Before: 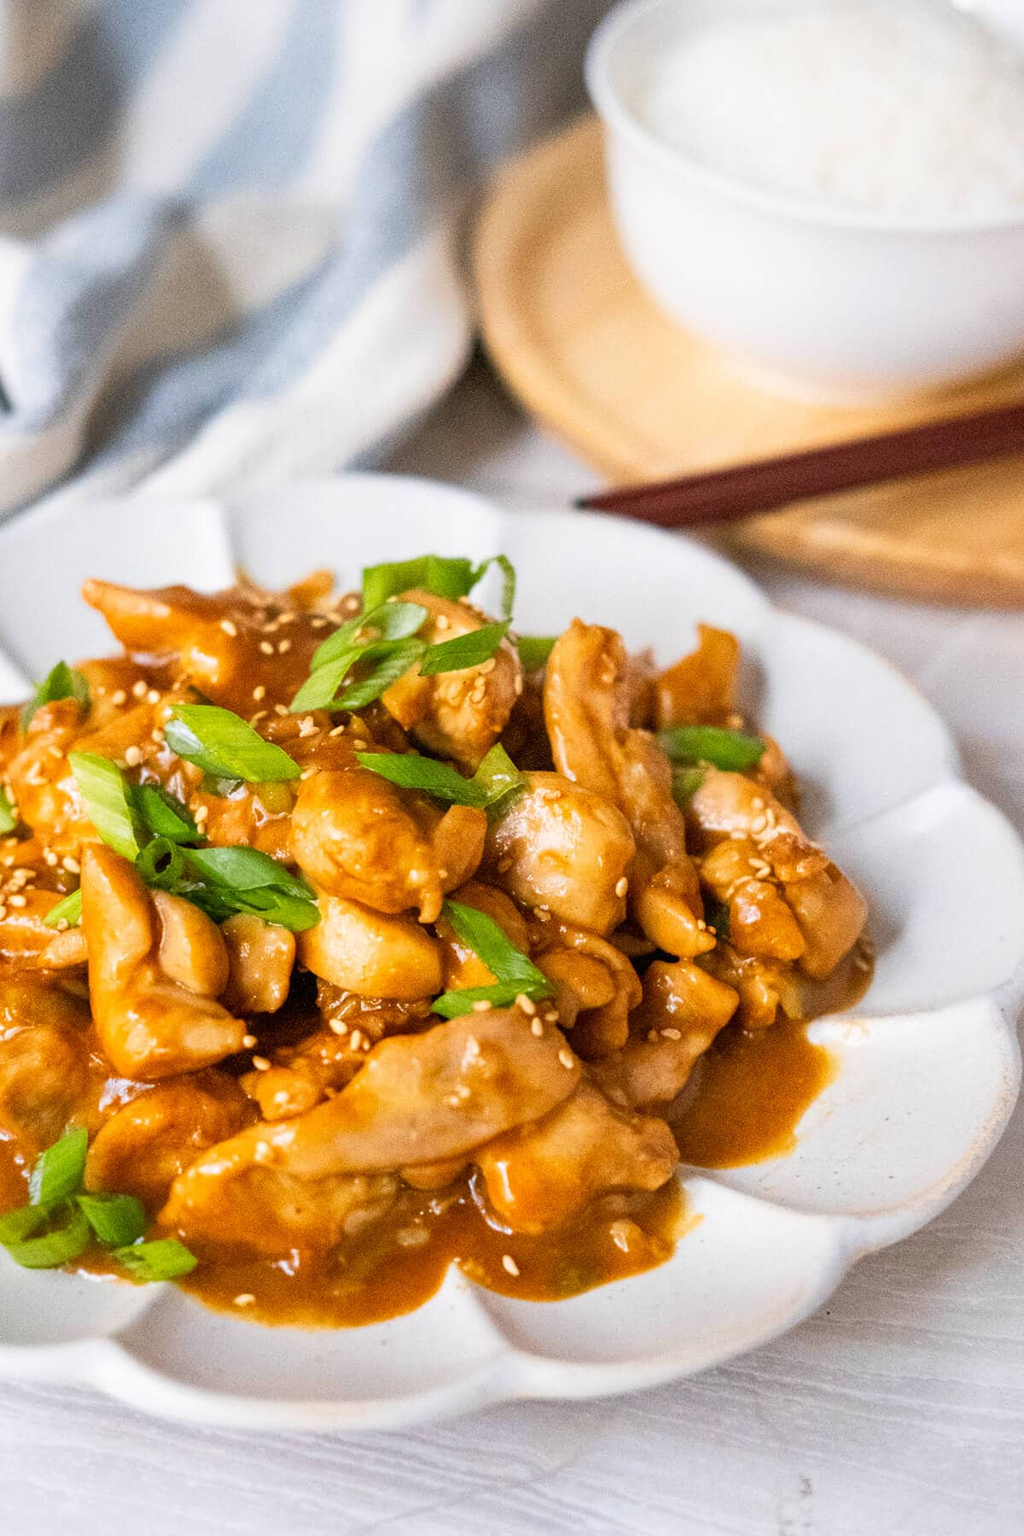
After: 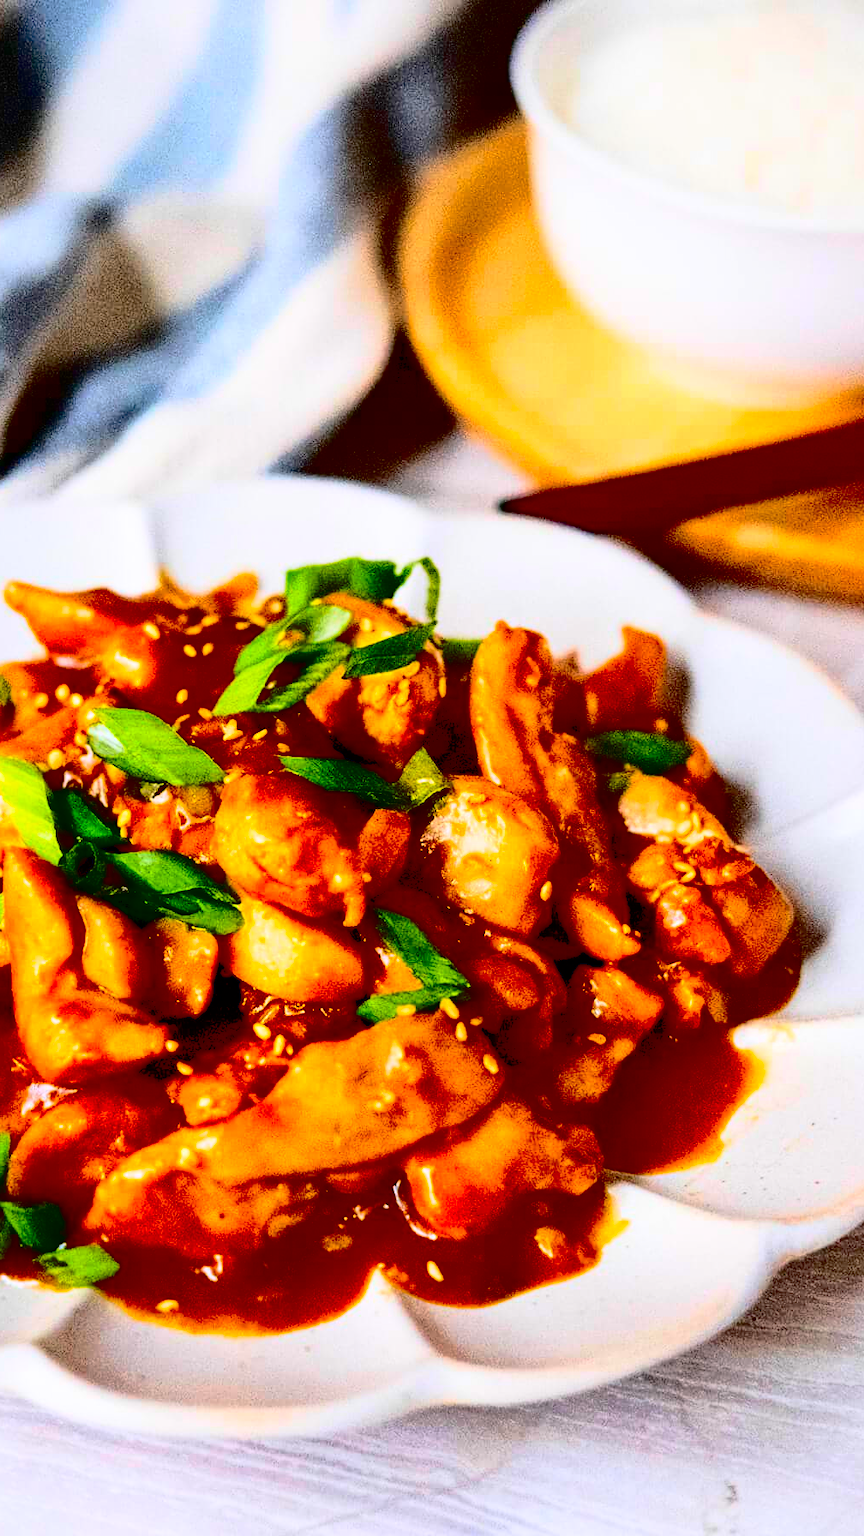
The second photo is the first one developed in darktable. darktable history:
contrast brightness saturation: contrast 0.77, brightness -1, saturation 1
crop: left 7.598%, right 7.873%
shadows and highlights: on, module defaults
